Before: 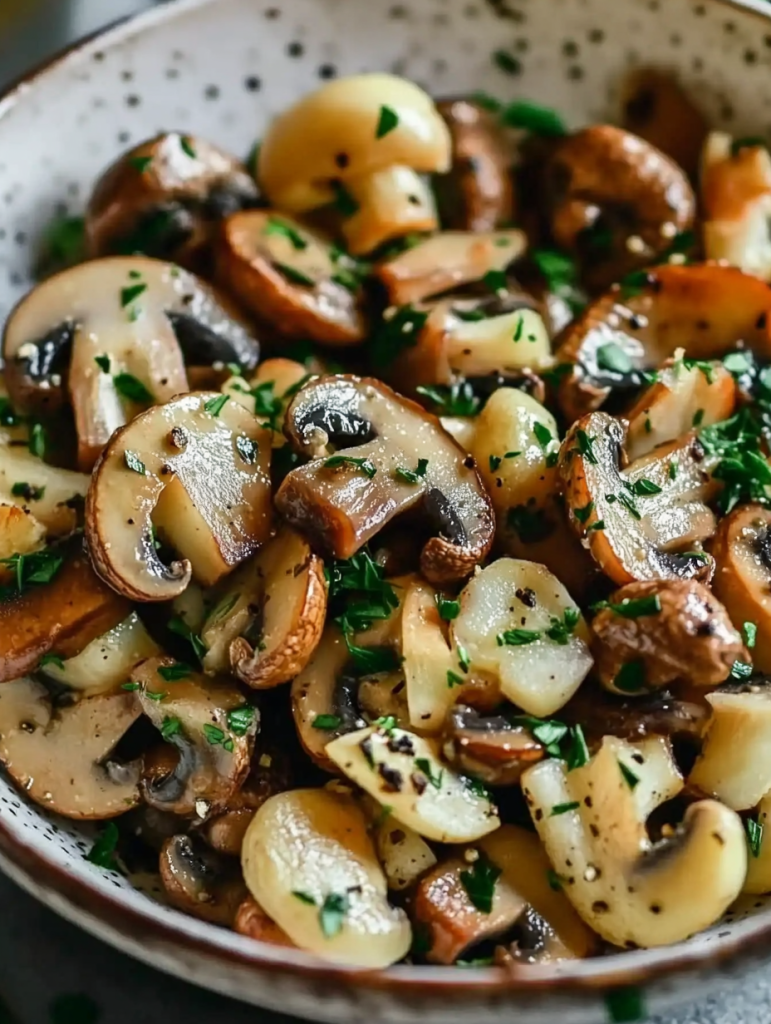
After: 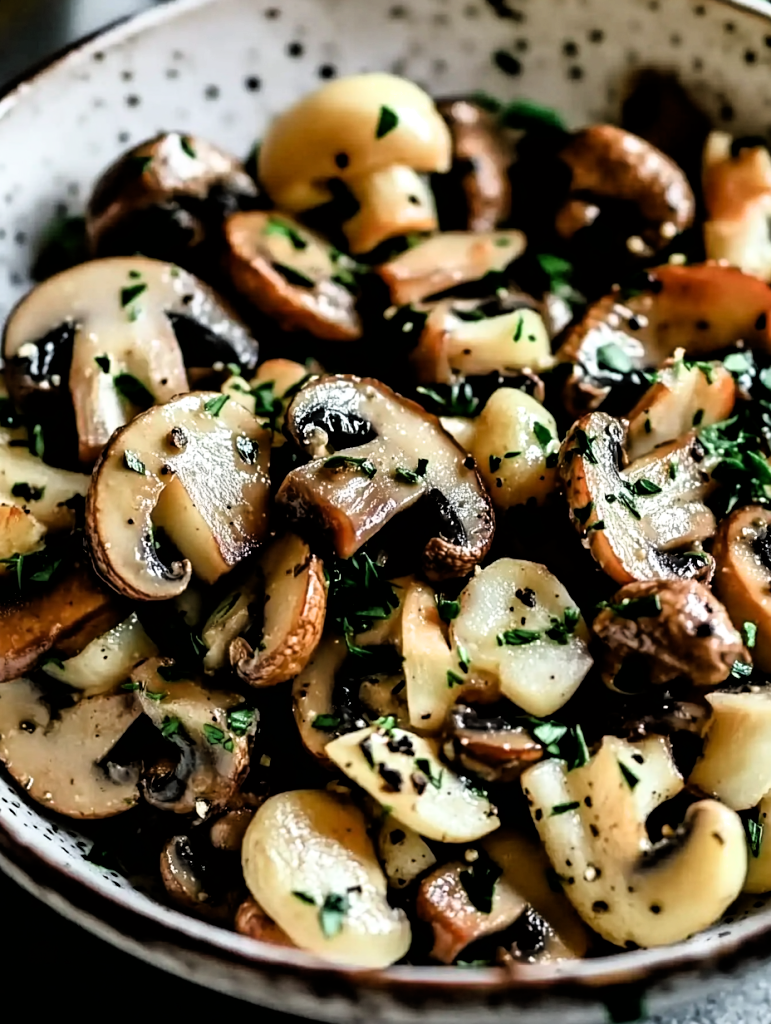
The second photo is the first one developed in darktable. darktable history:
filmic rgb: black relative exposure -3.49 EV, white relative exposure 2.25 EV, hardness 3.41
